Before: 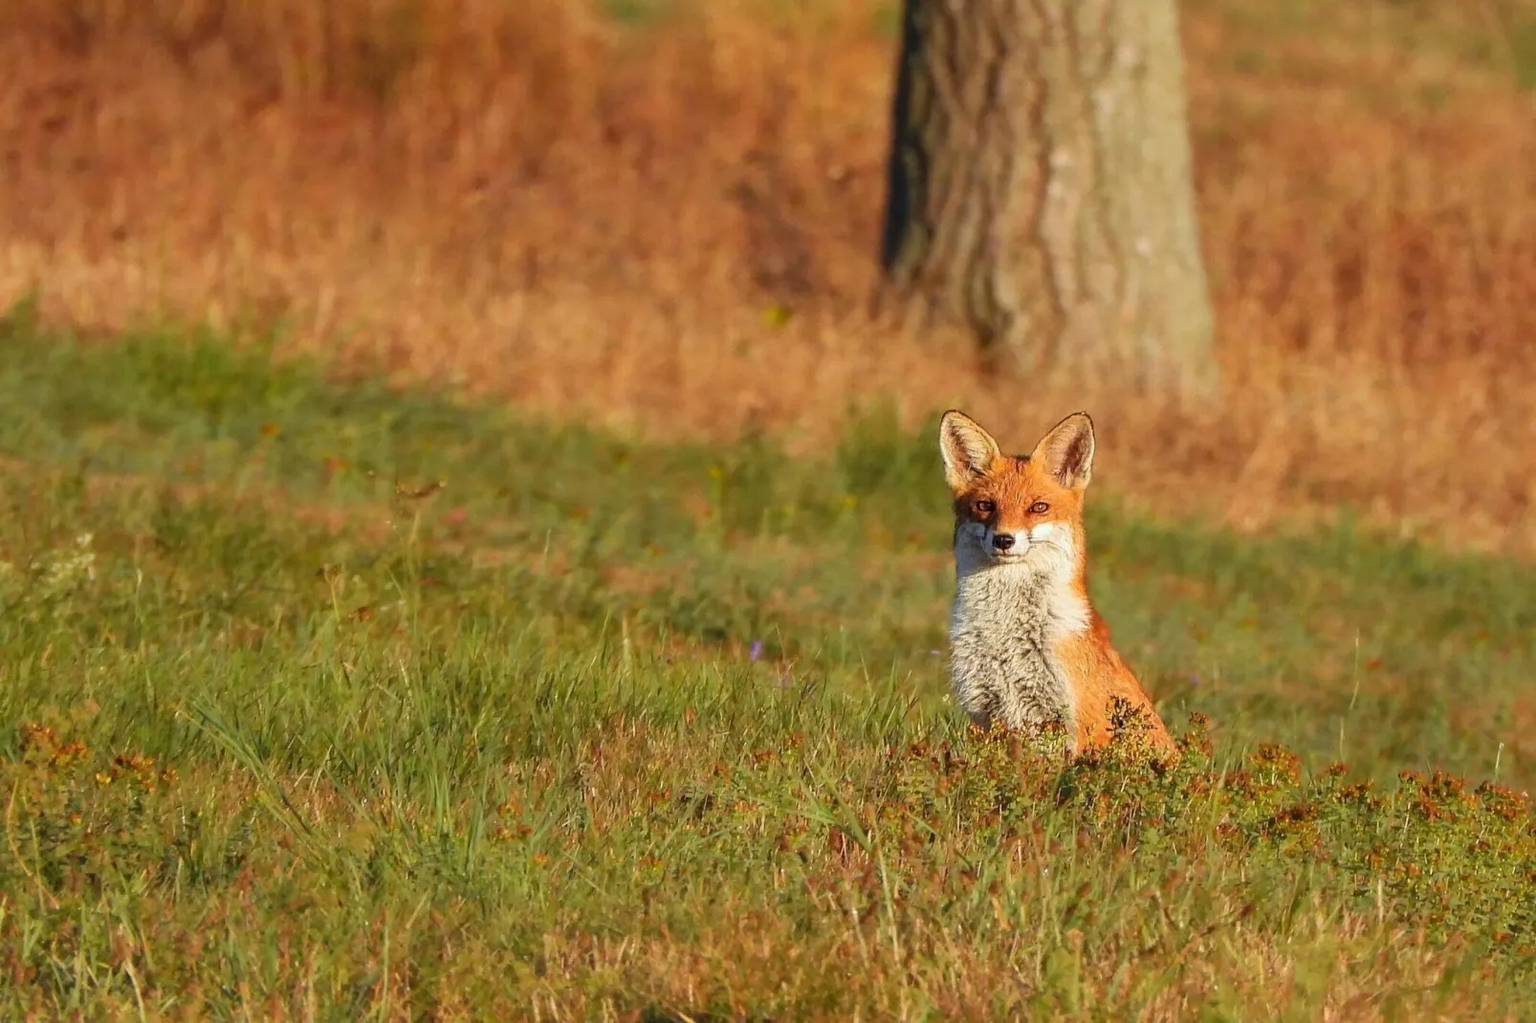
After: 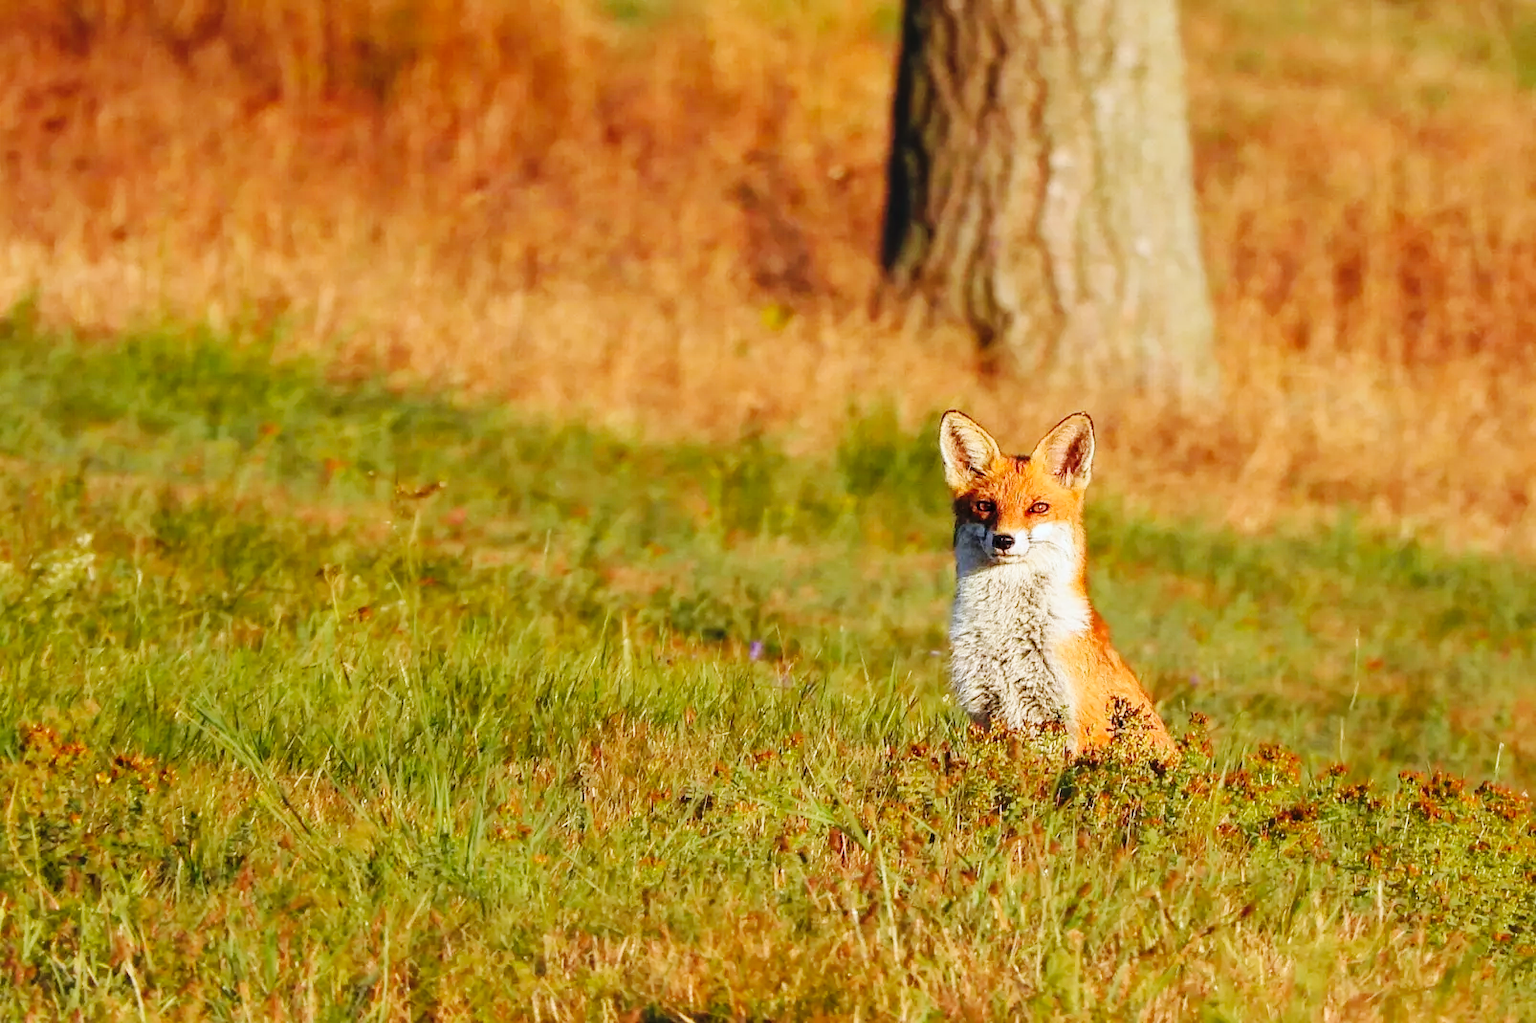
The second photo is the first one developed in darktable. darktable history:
base curve: curves: ch0 [(0, 0) (0.036, 0.025) (0.121, 0.166) (0.206, 0.329) (0.605, 0.79) (1, 1)], preserve colors none
color correction: highlights a* -0.118, highlights b* -5.24, shadows a* -0.139, shadows b* -0.137
